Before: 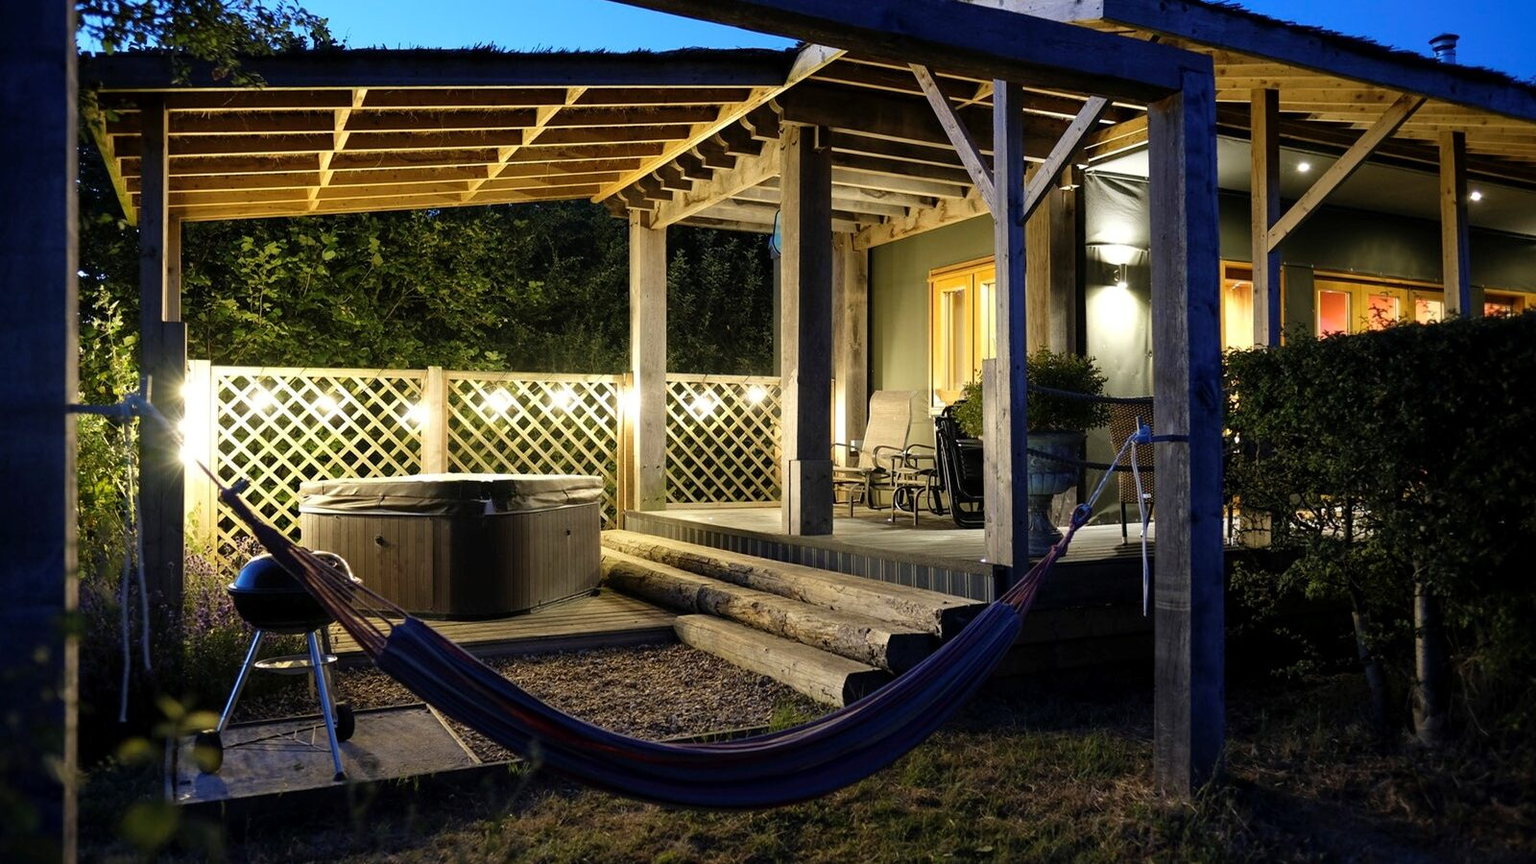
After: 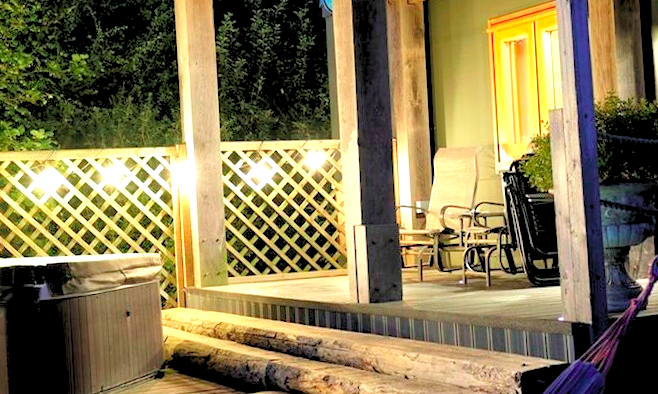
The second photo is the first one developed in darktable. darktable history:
rotate and perspective: rotation -3.18°, automatic cropping off
color contrast: green-magenta contrast 1.73, blue-yellow contrast 1.15
exposure: black level correction 0, exposure 1 EV, compensate exposure bias true, compensate highlight preservation false
rgb levels: preserve colors sum RGB, levels [[0.038, 0.433, 0.934], [0, 0.5, 1], [0, 0.5, 1]]
crop: left 30%, top 30%, right 30%, bottom 30%
